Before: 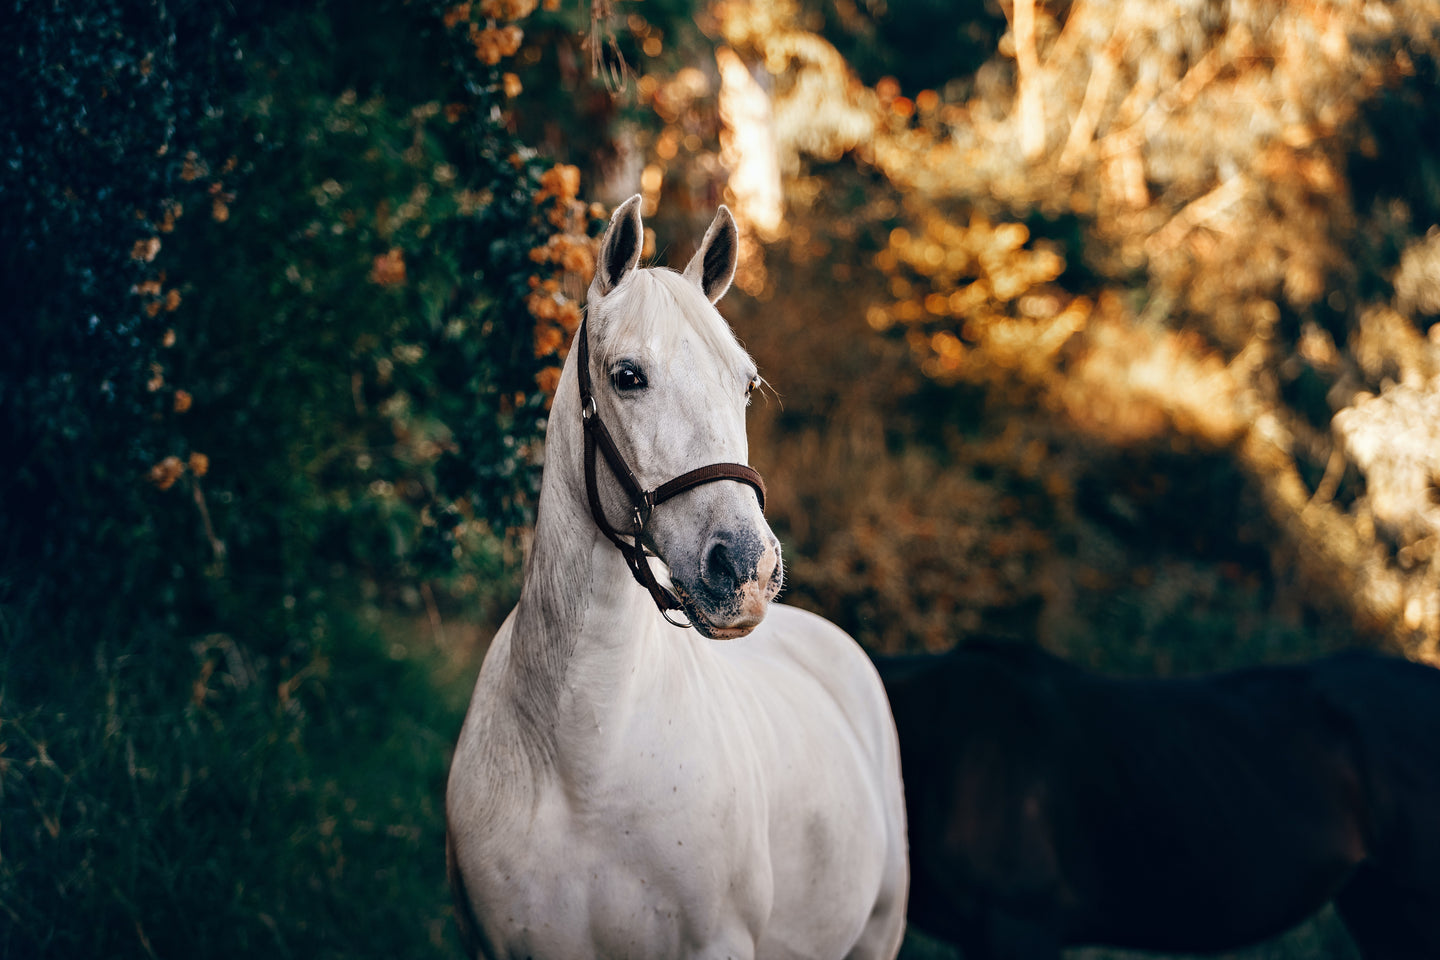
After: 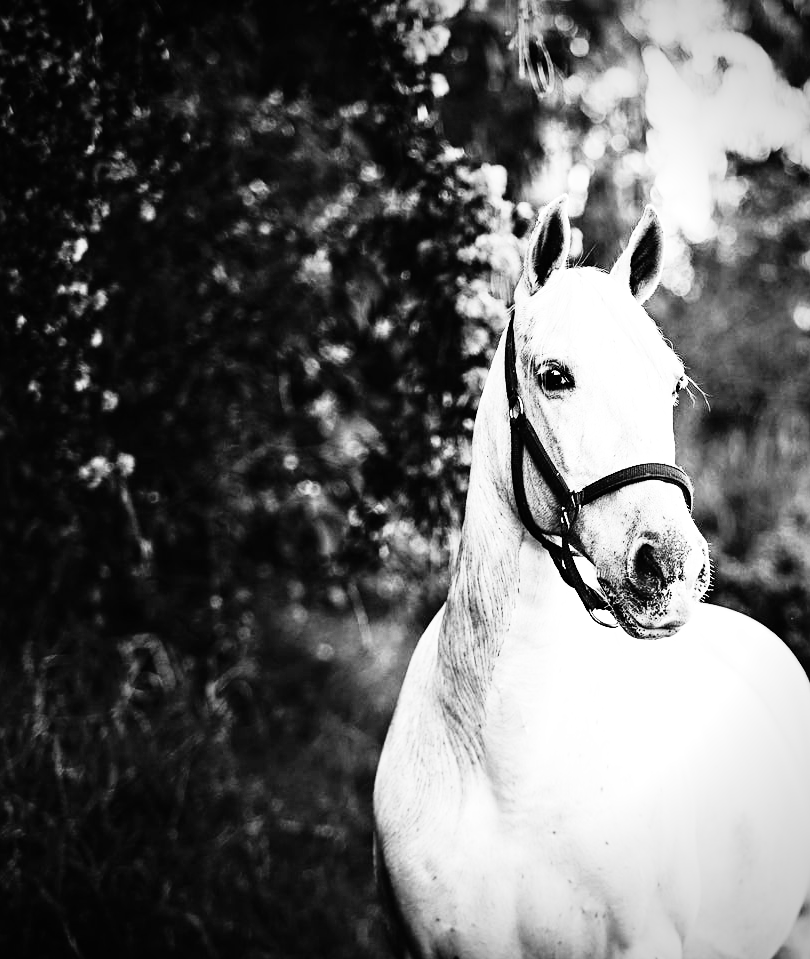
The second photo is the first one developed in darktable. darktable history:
sharpen: amount 0.2
crop: left 5.114%, right 38.589%
vignetting: on, module defaults
exposure: black level correction 0, exposure 0.7 EV, compensate exposure bias true, compensate highlight preservation false
monochrome: on, module defaults
rgb curve: curves: ch0 [(0, 0) (0.21, 0.15) (0.24, 0.21) (0.5, 0.75) (0.75, 0.96) (0.89, 0.99) (1, 1)]; ch1 [(0, 0.02) (0.21, 0.13) (0.25, 0.2) (0.5, 0.67) (0.75, 0.9) (0.89, 0.97) (1, 1)]; ch2 [(0, 0.02) (0.21, 0.13) (0.25, 0.2) (0.5, 0.67) (0.75, 0.9) (0.89, 0.97) (1, 1)], compensate middle gray true
